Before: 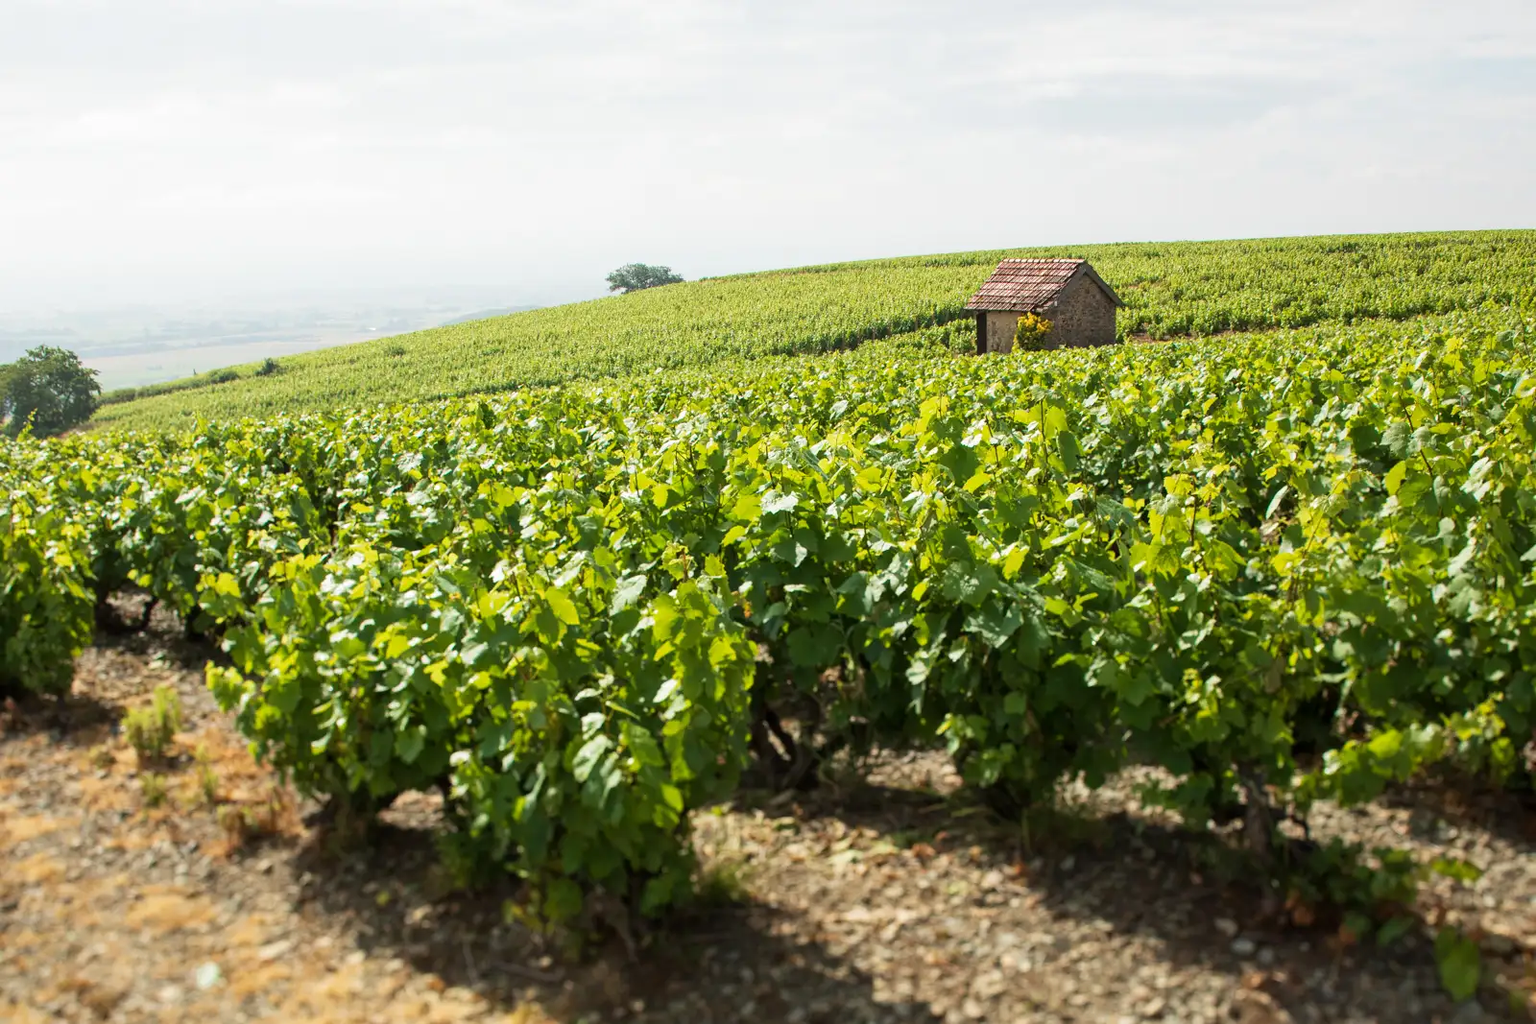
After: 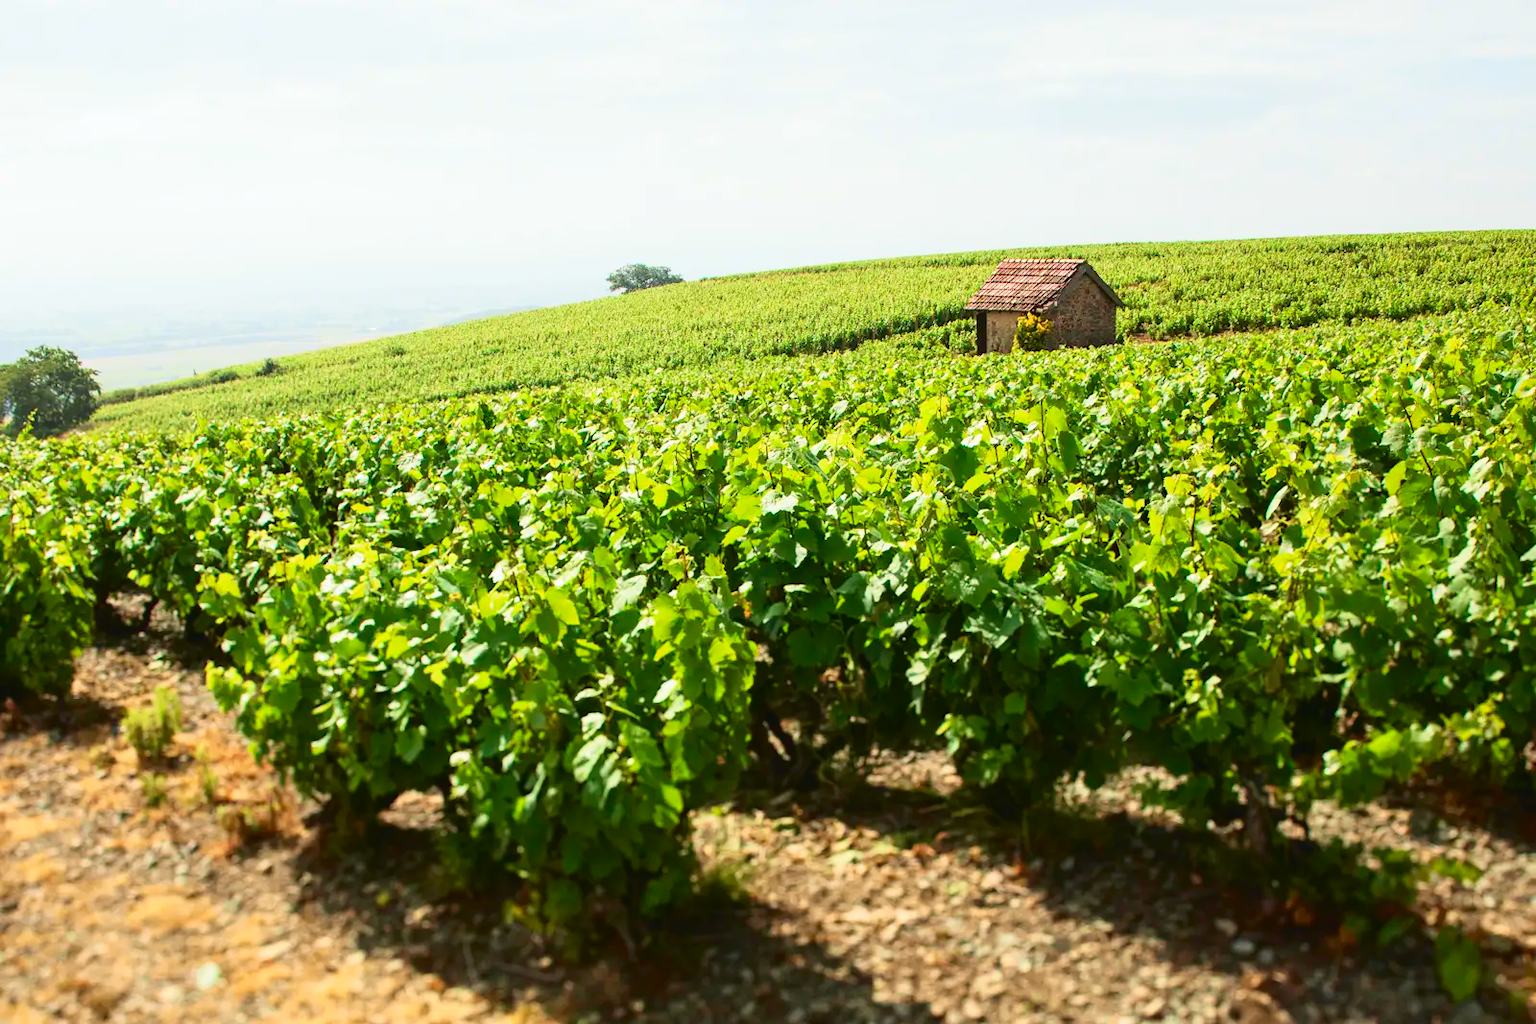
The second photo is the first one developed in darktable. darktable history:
tone curve: curves: ch0 [(0.001, 0.034) (0.115, 0.093) (0.251, 0.232) (0.382, 0.397) (0.652, 0.719) (0.802, 0.876) (1, 0.998)]; ch1 [(0, 0) (0.384, 0.324) (0.472, 0.466) (0.504, 0.5) (0.517, 0.533) (0.547, 0.564) (0.582, 0.628) (0.657, 0.727) (1, 1)]; ch2 [(0, 0) (0.278, 0.232) (0.5, 0.5) (0.531, 0.552) (0.61, 0.653) (1, 1)], color space Lab, independent channels, preserve colors none
